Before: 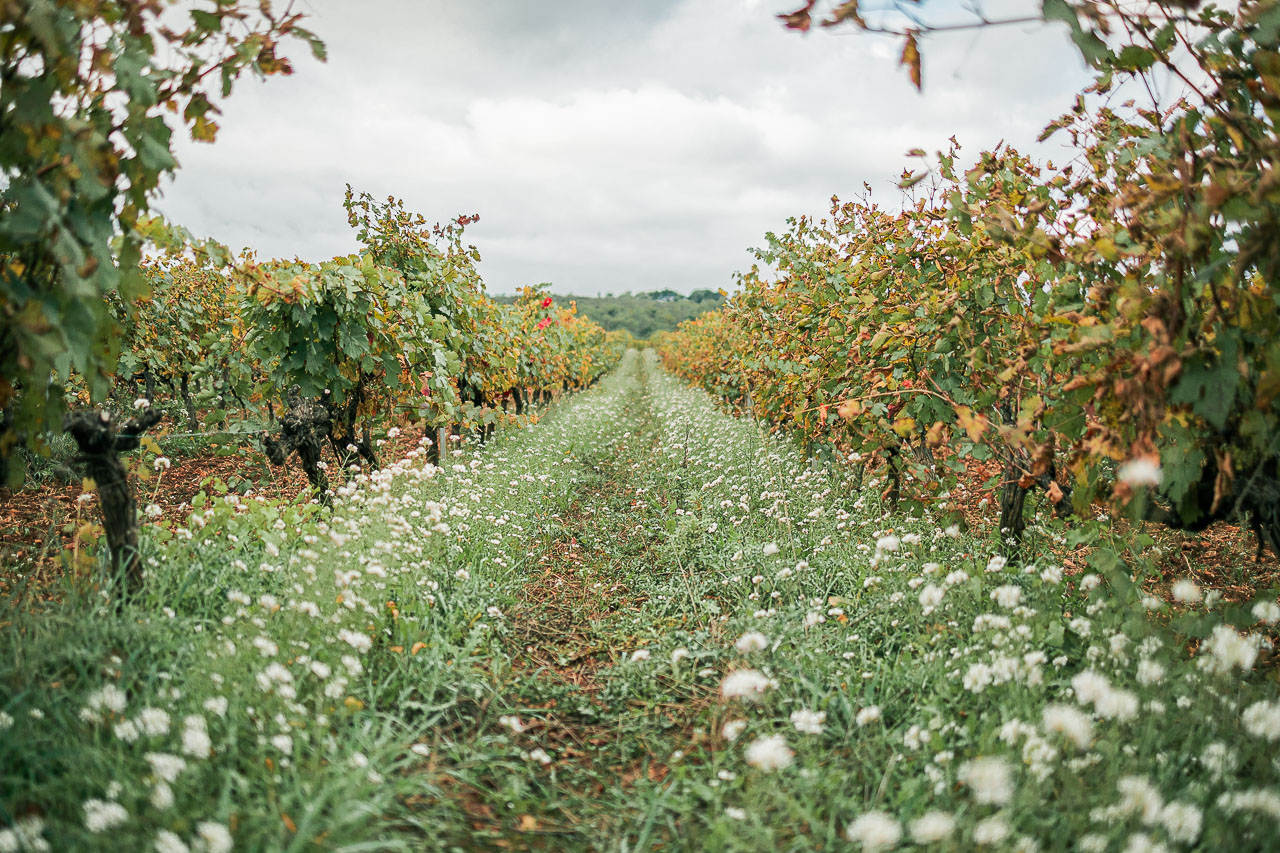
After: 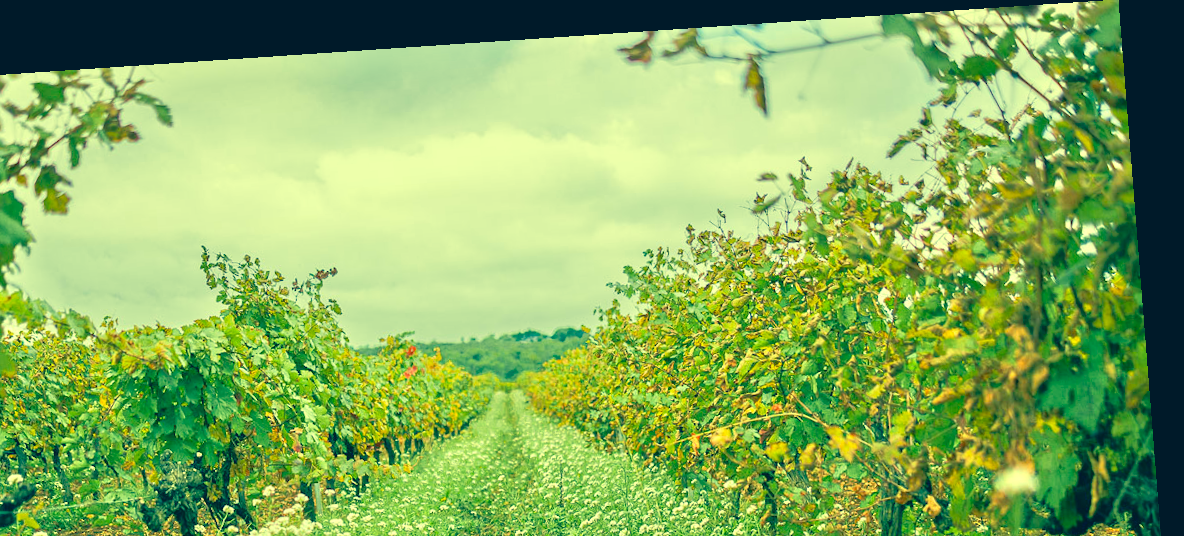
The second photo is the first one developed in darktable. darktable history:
tone equalizer: -8 EV 2 EV, -7 EV 2 EV, -6 EV 2 EV, -5 EV 2 EV, -4 EV 2 EV, -3 EV 1.5 EV, -2 EV 1 EV, -1 EV 0.5 EV
rotate and perspective: rotation -4.2°, shear 0.006, automatic cropping off
crop and rotate: left 11.812%, bottom 42.776%
color correction: highlights a* -15.58, highlights b* 40, shadows a* -40, shadows b* -26.18
